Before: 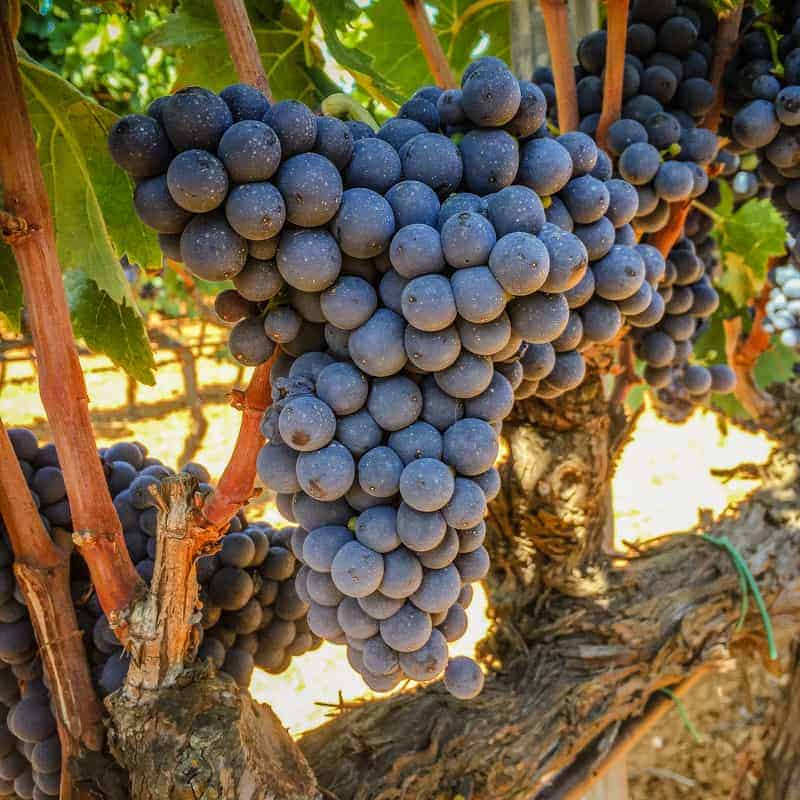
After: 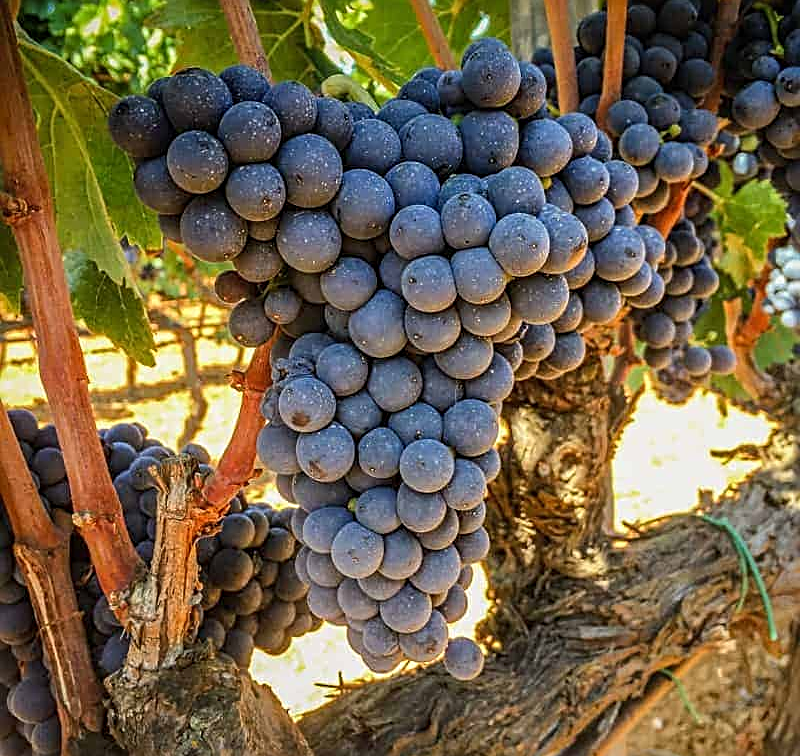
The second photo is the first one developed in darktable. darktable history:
crop and rotate: top 2.479%, bottom 3.018%
sharpen: radius 2.584, amount 0.688
